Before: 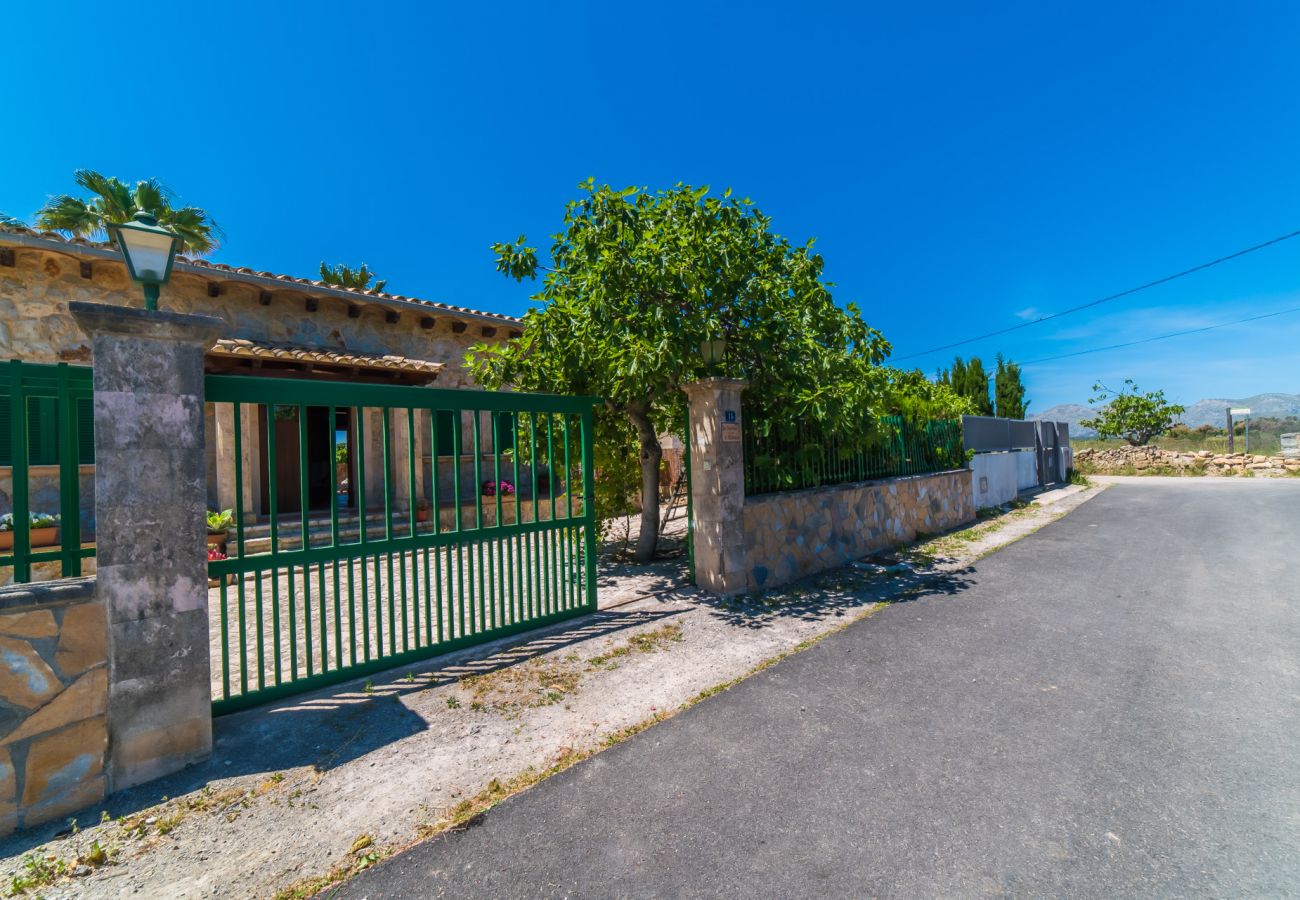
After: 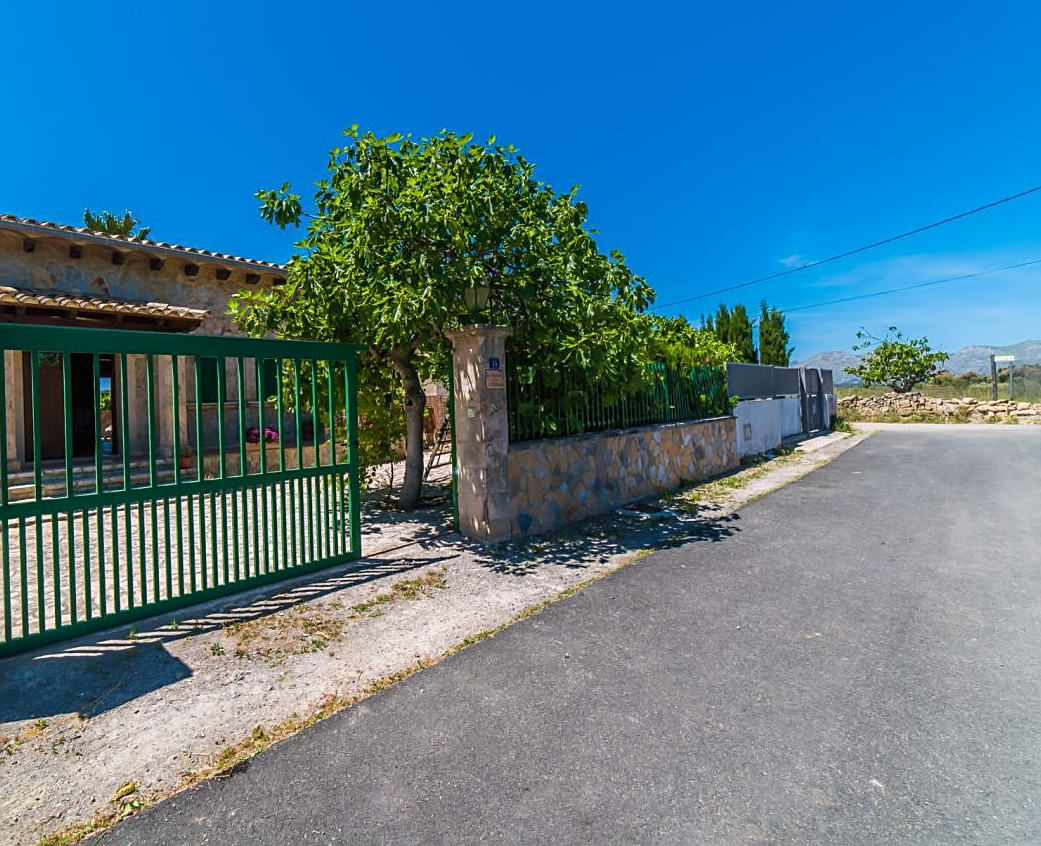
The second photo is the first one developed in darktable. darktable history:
crop and rotate: left 18.176%, top 5.999%, right 1.717%
sharpen: on, module defaults
